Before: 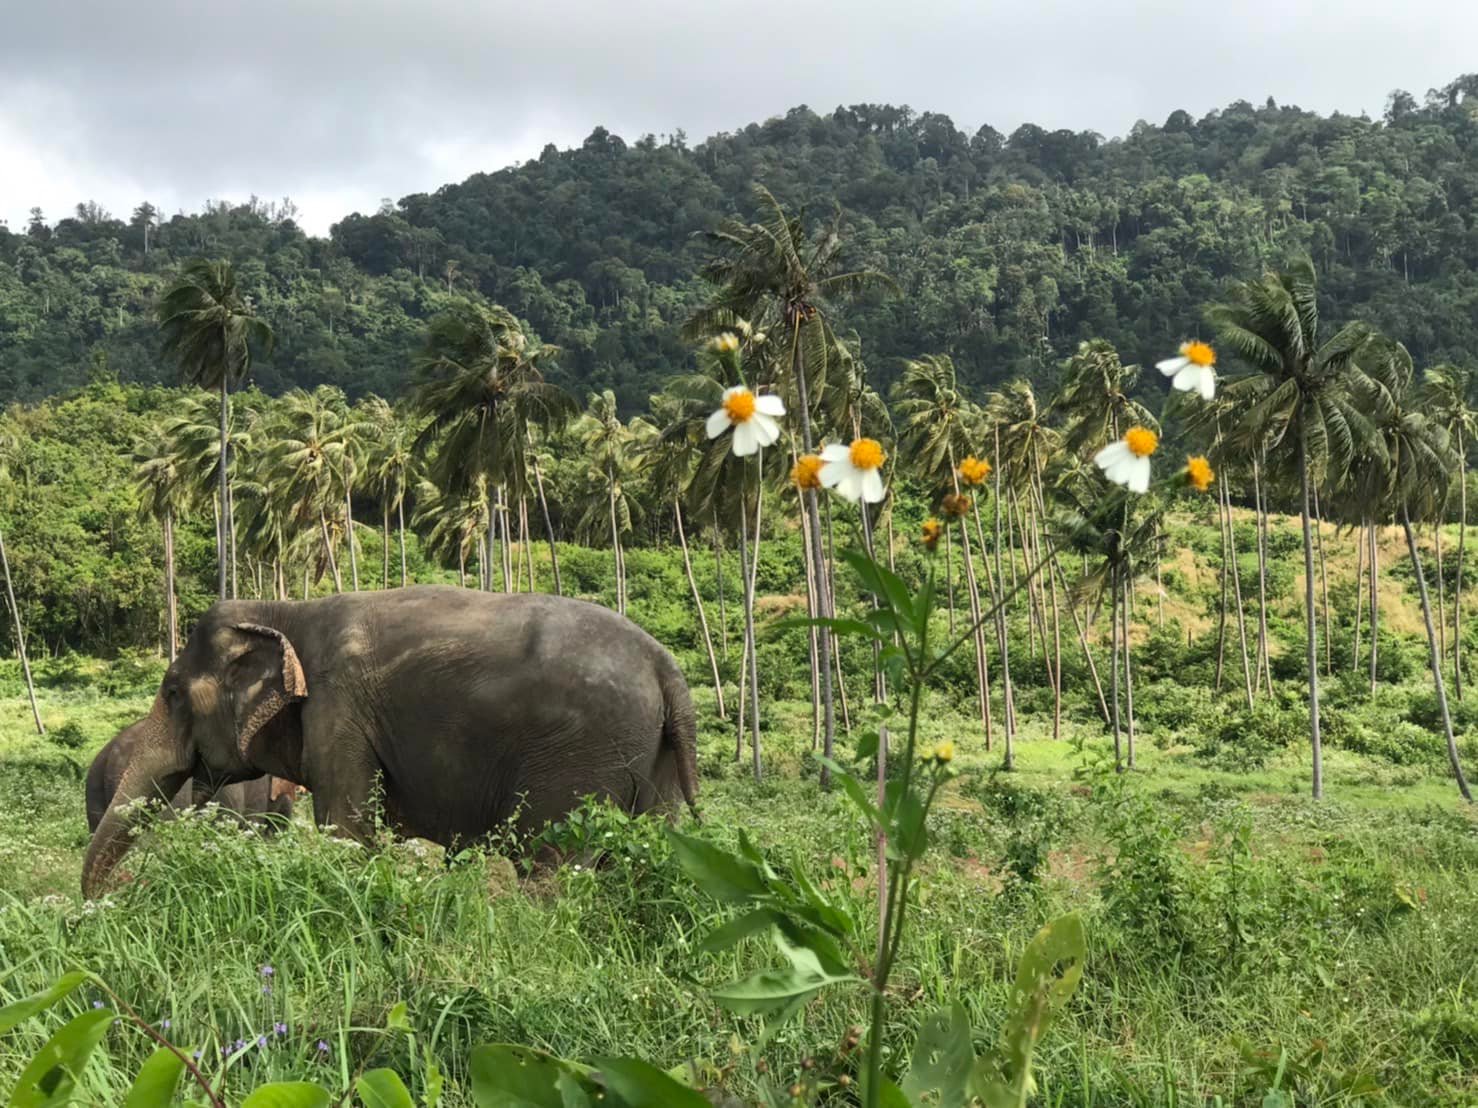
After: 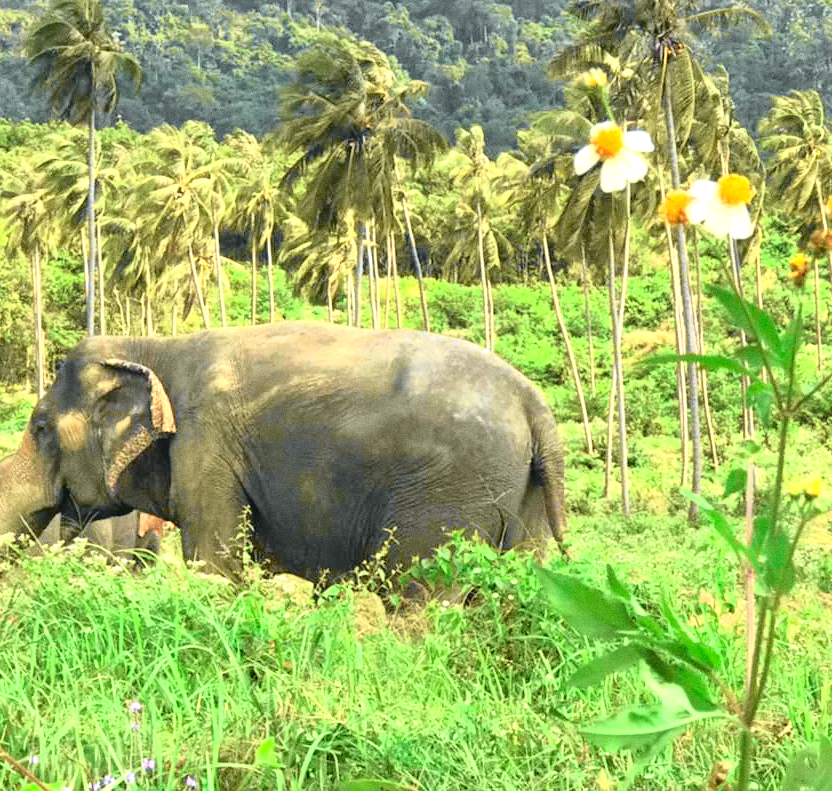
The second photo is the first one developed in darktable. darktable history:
exposure: black level correction 0, exposure 1.3 EV, compensate exposure bias true, compensate highlight preservation false
crop: left 8.966%, top 23.852%, right 34.699%, bottom 4.703%
grain: coarseness 0.09 ISO
tone curve: curves: ch0 [(0, 0.015) (0.084, 0.074) (0.162, 0.165) (0.304, 0.382) (0.466, 0.576) (0.654, 0.741) (0.848, 0.906) (0.984, 0.963)]; ch1 [(0, 0) (0.34, 0.235) (0.46, 0.46) (0.515, 0.502) (0.553, 0.567) (0.764, 0.815) (1, 1)]; ch2 [(0, 0) (0.44, 0.458) (0.479, 0.492) (0.524, 0.507) (0.547, 0.579) (0.673, 0.712) (1, 1)], color space Lab, independent channels, preserve colors none
